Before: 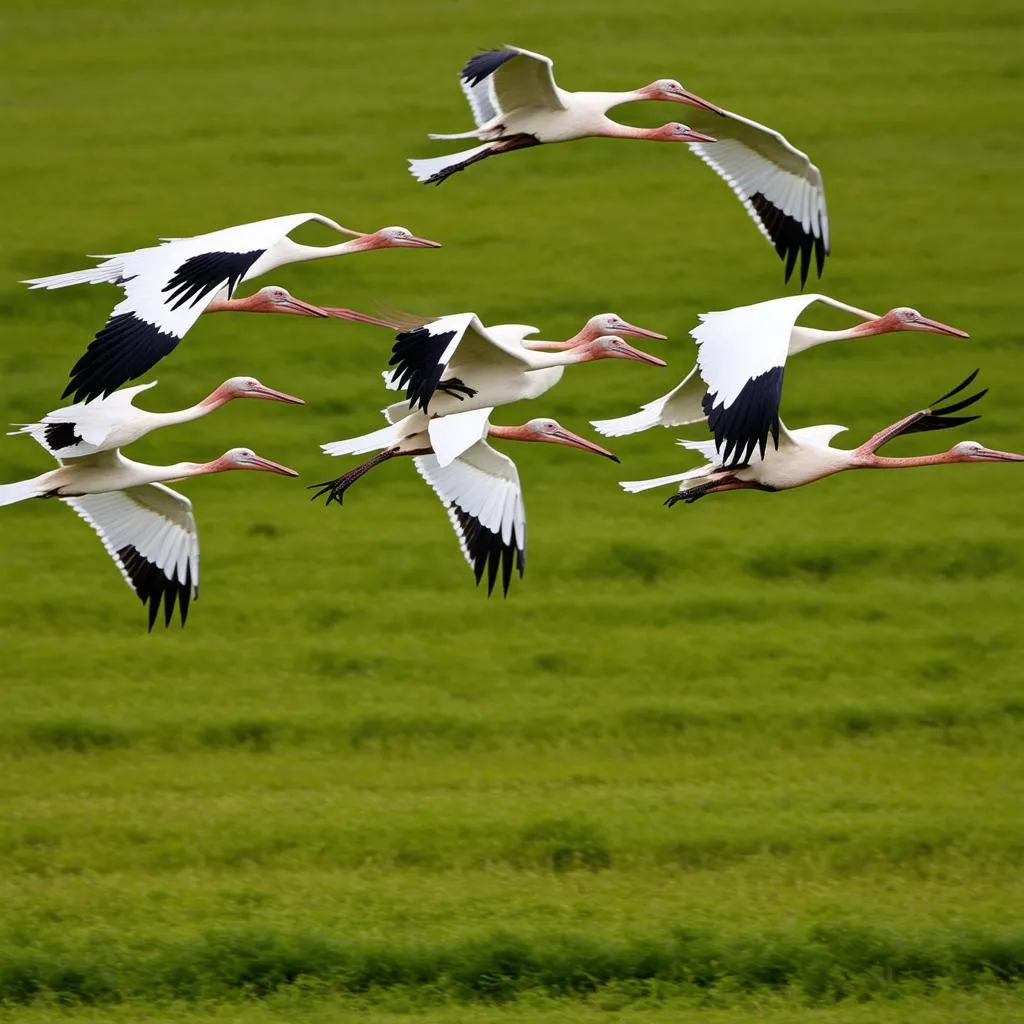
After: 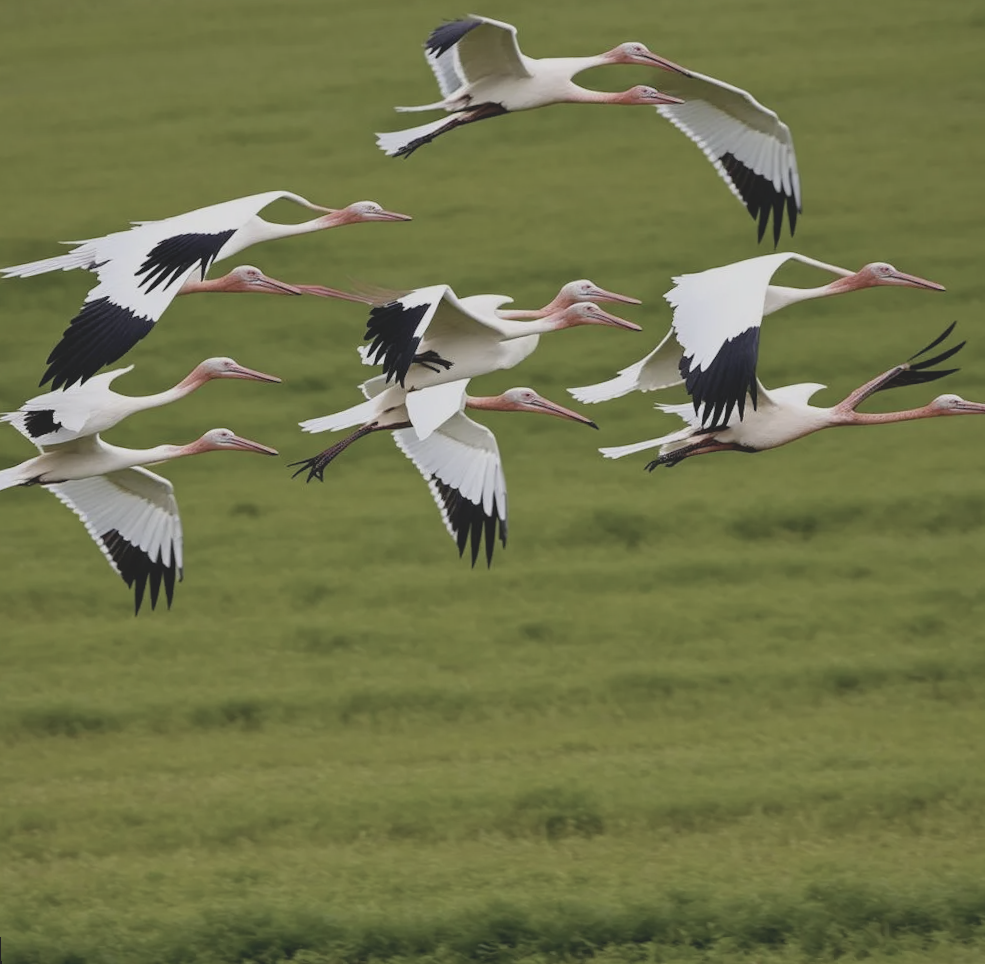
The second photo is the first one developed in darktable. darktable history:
tone equalizer: on, module defaults
contrast brightness saturation: contrast -0.26, saturation -0.43
rotate and perspective: rotation -2.12°, lens shift (vertical) 0.009, lens shift (horizontal) -0.008, automatic cropping original format, crop left 0.036, crop right 0.964, crop top 0.05, crop bottom 0.959
